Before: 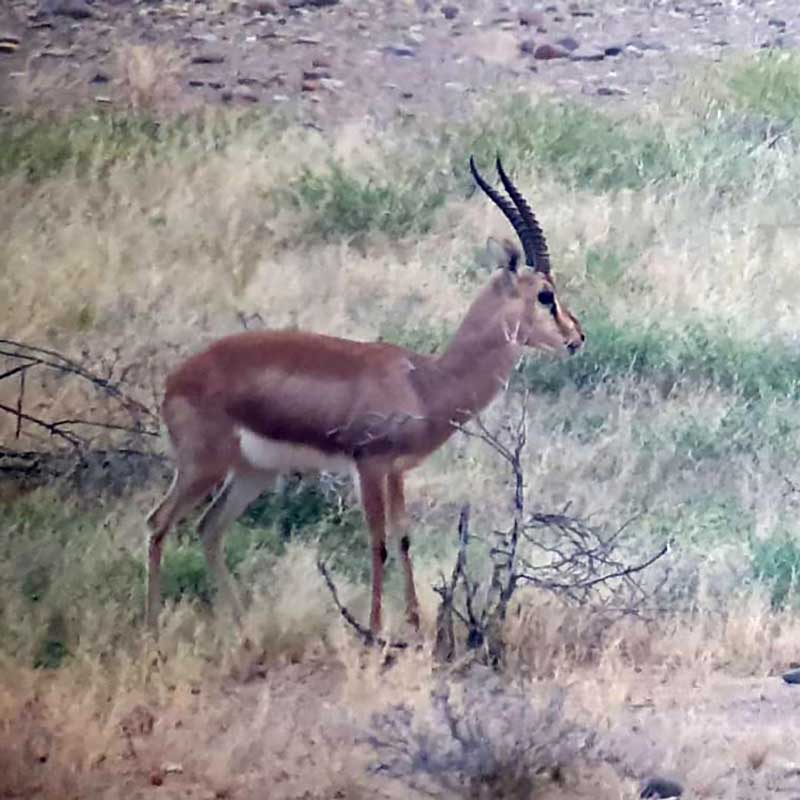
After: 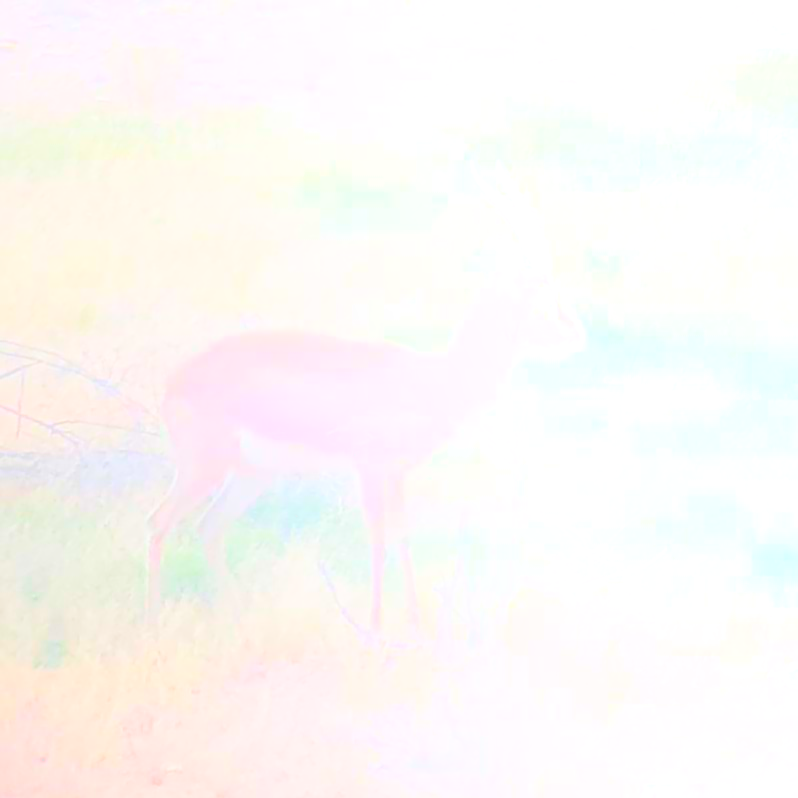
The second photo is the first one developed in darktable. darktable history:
sharpen: radius 1.864, amount 0.398, threshold 1.271
crop: top 0.05%, bottom 0.098%
bloom: size 70%, threshold 25%, strength 70%
